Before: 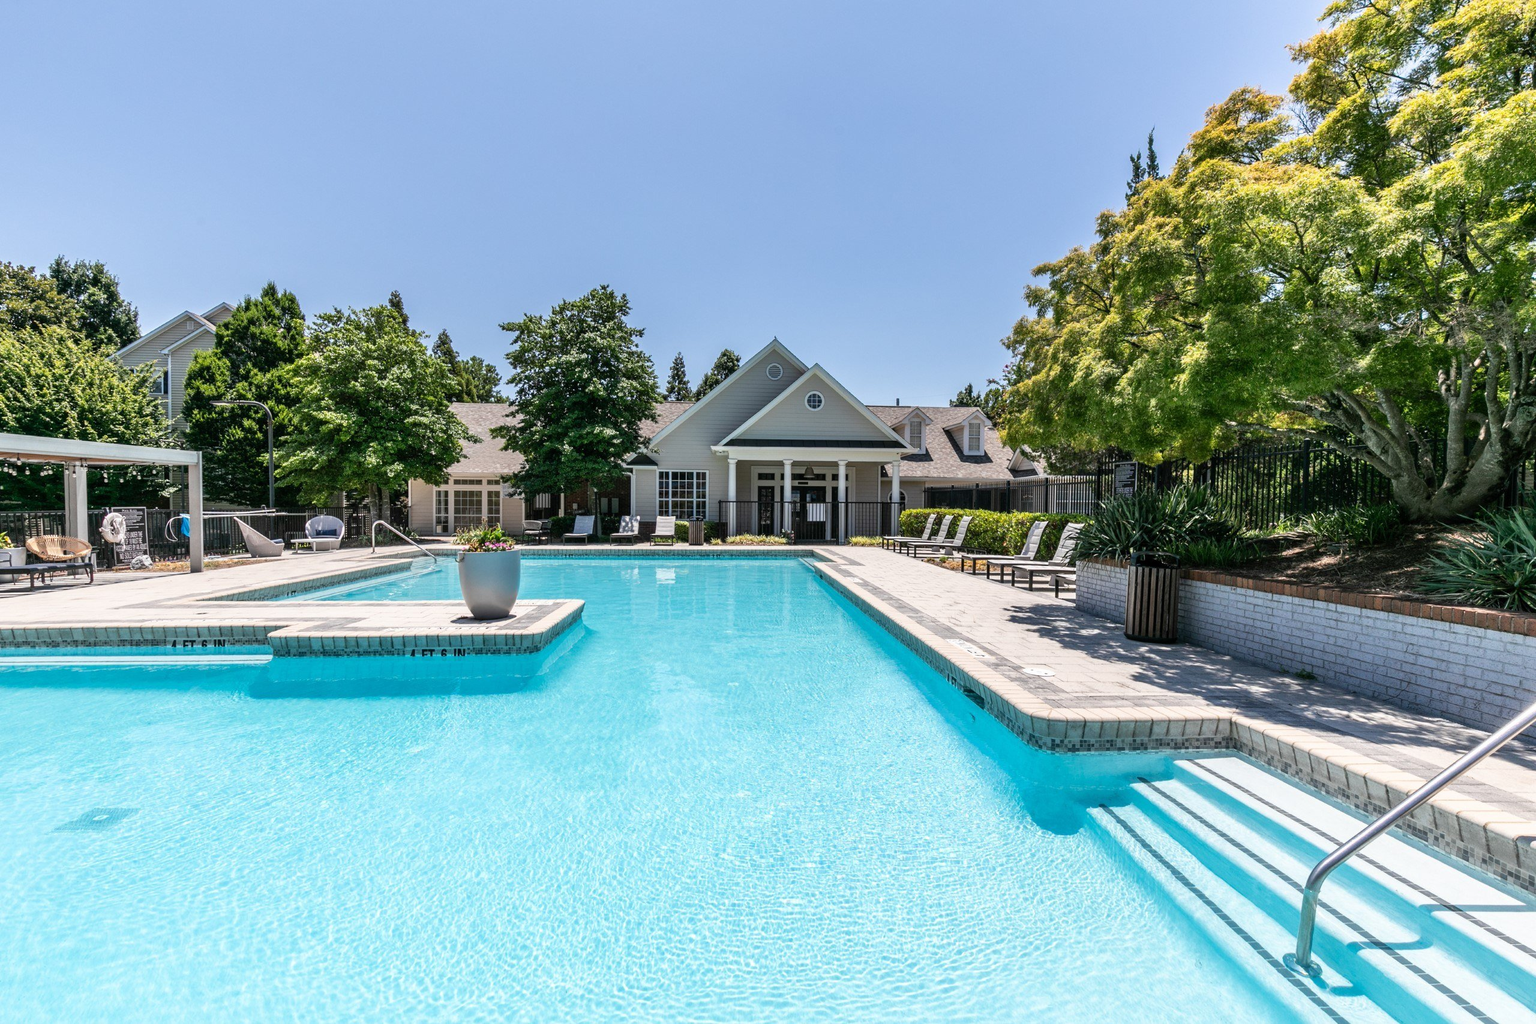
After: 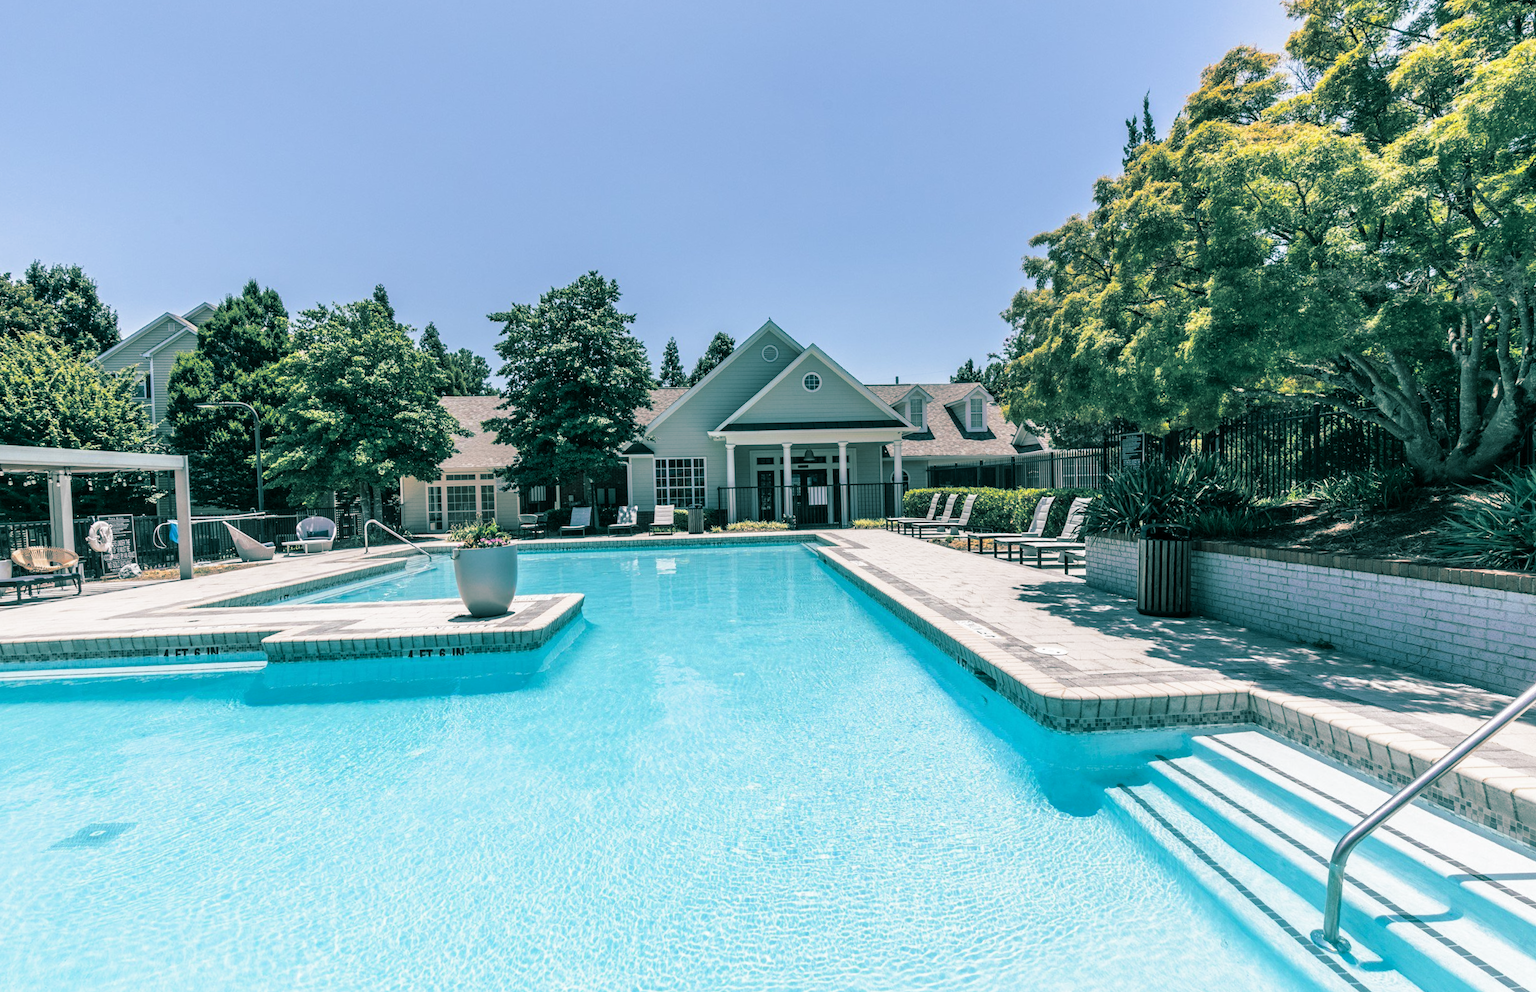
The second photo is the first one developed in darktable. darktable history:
rotate and perspective: rotation -2°, crop left 0.022, crop right 0.978, crop top 0.049, crop bottom 0.951
crop: bottom 0.071%
split-toning: shadows › hue 183.6°, shadows › saturation 0.52, highlights › hue 0°, highlights › saturation 0
